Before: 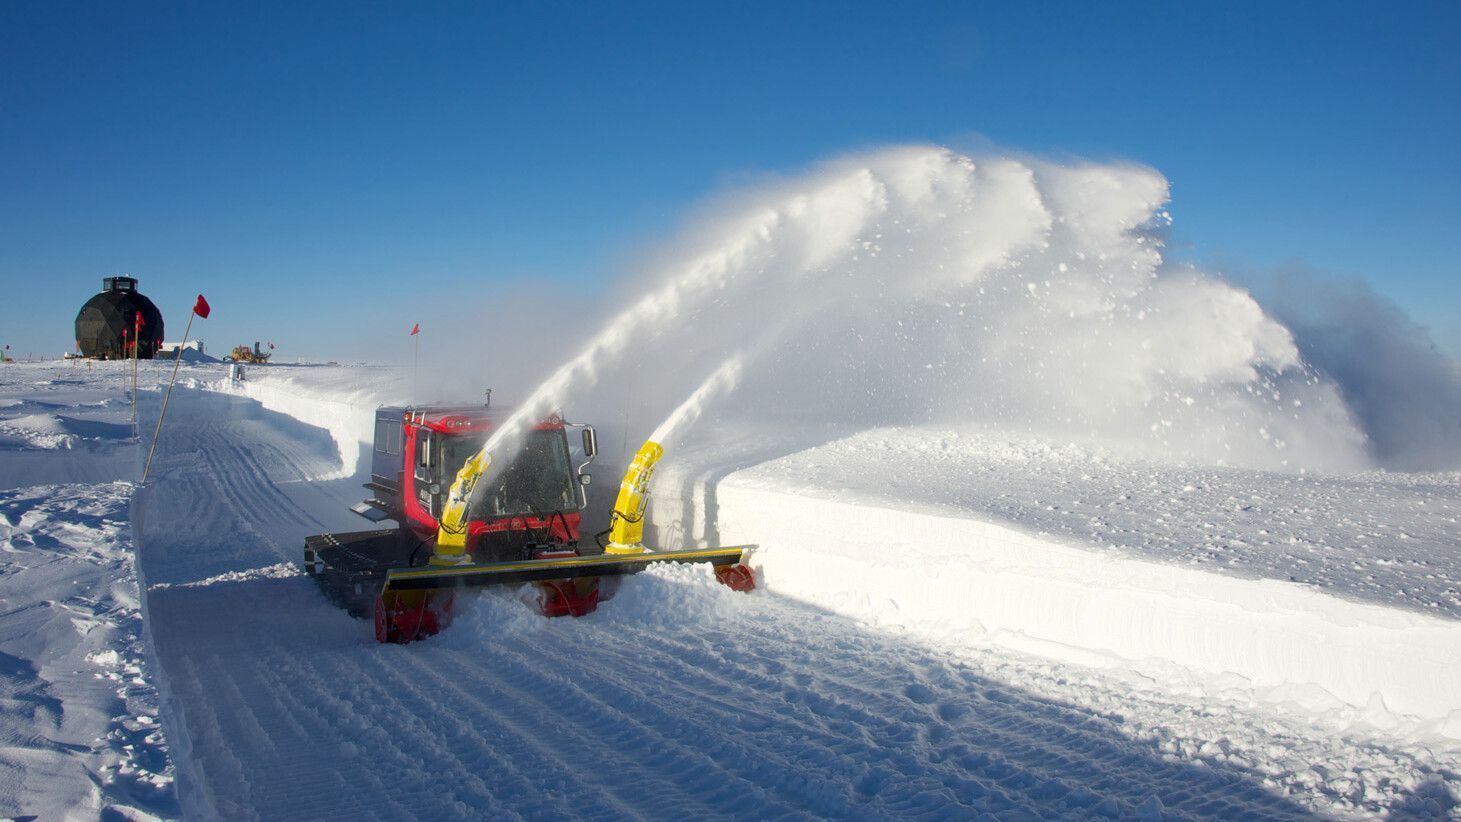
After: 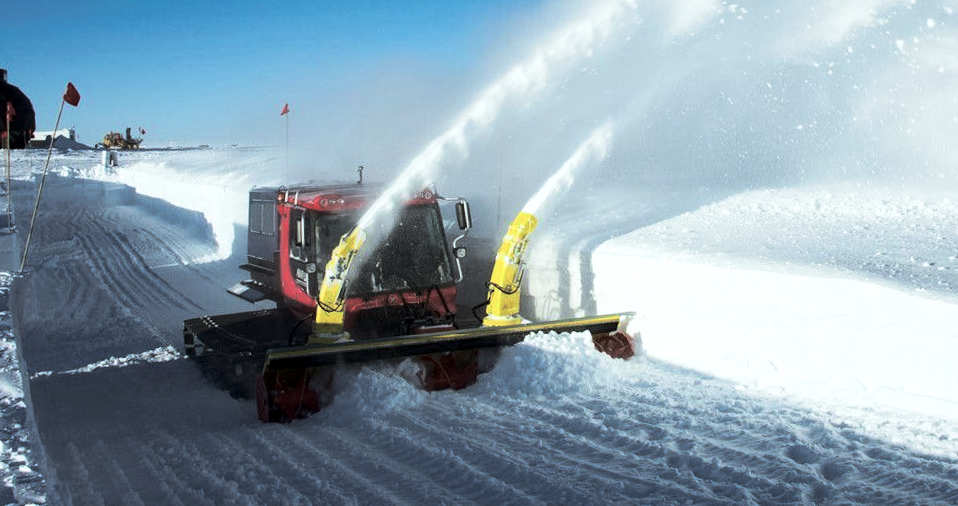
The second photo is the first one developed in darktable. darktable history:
crop: left 6.488%, top 27.668%, right 24.183%, bottom 8.656%
color calibration: illuminant as shot in camera, x 0.383, y 0.38, temperature 3949.15 K, gamut compression 1.66
white balance: red 1.029, blue 0.92
contrast brightness saturation: contrast 0.28
rotate and perspective: rotation -2.12°, lens shift (vertical) 0.009, lens shift (horizontal) -0.008, automatic cropping original format, crop left 0.036, crop right 0.964, crop top 0.05, crop bottom 0.959
split-toning: shadows › hue 36°, shadows › saturation 0.05, highlights › hue 10.8°, highlights › saturation 0.15, compress 40%
local contrast: highlights 100%, shadows 100%, detail 120%, midtone range 0.2
